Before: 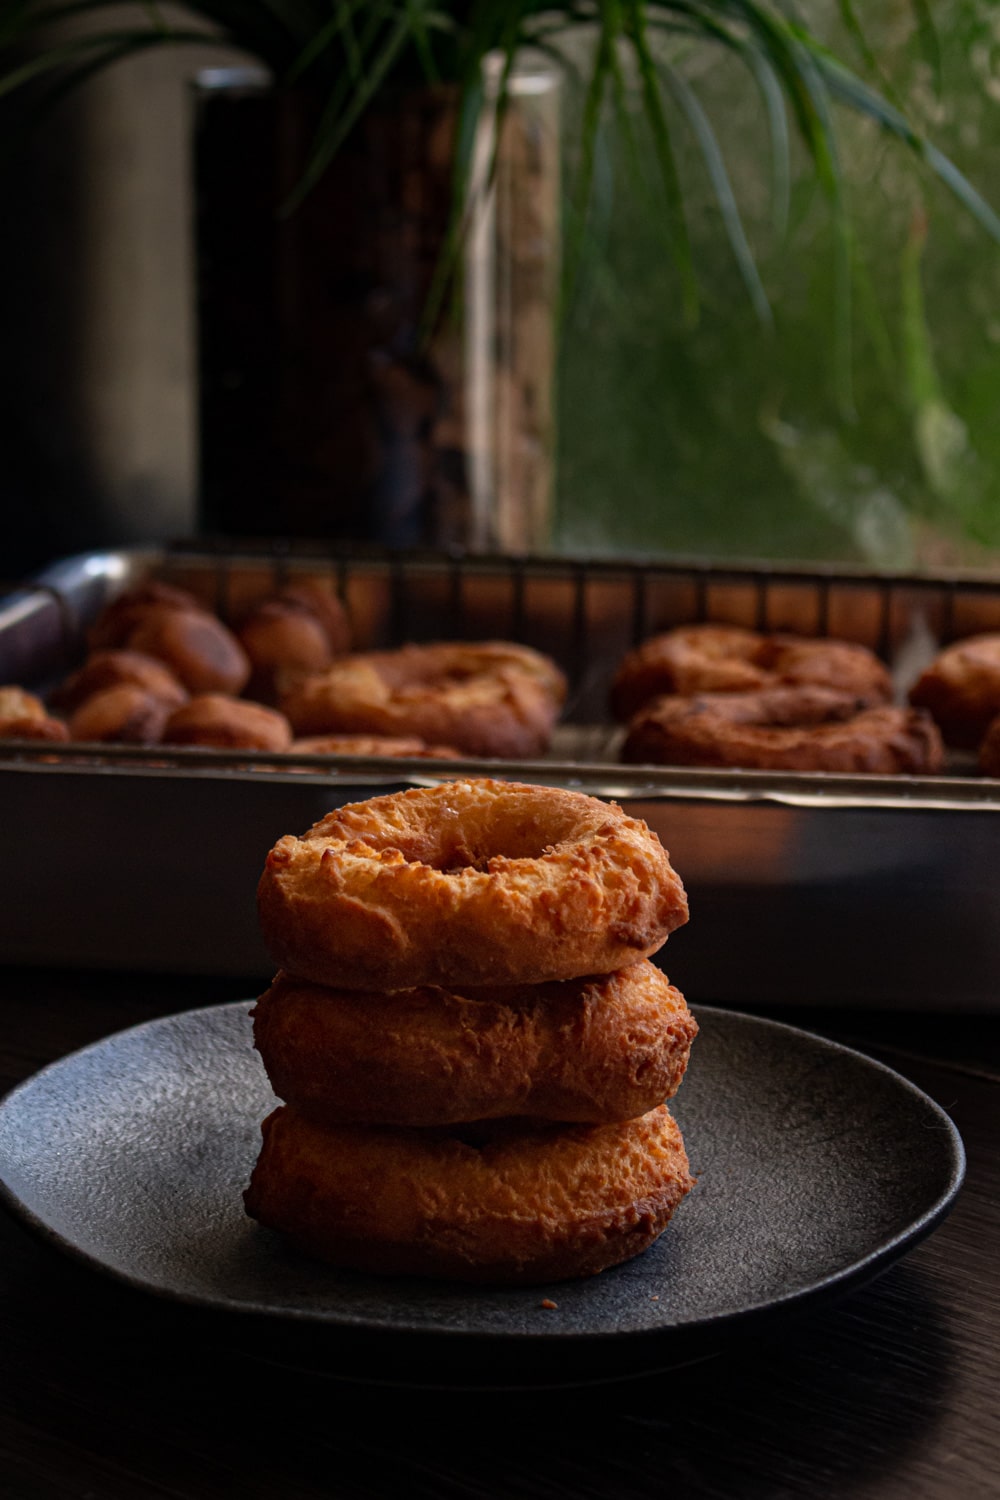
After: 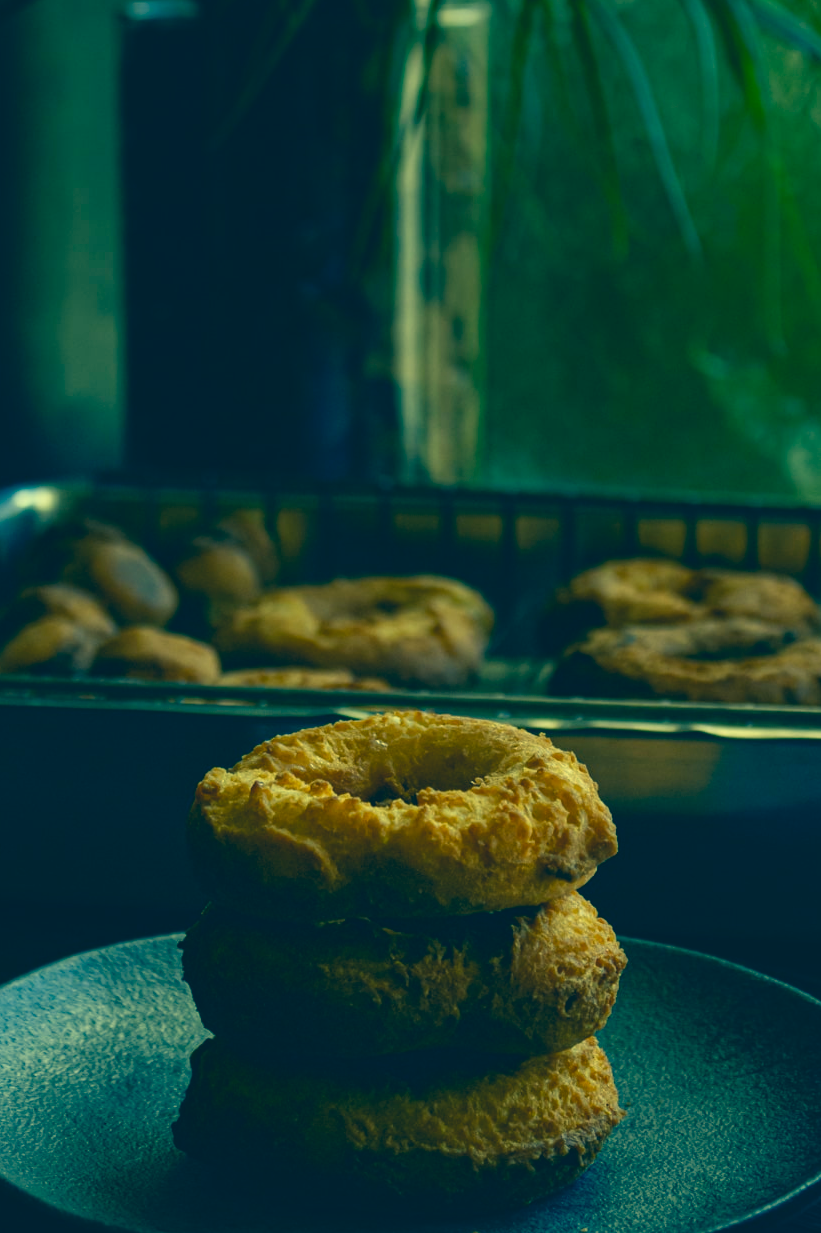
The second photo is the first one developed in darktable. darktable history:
color balance rgb: shadows lift › chroma 2%, shadows lift › hue 250°, power › hue 326.4°, highlights gain › chroma 2%, highlights gain › hue 64.8°, global offset › luminance 0.5%, global offset › hue 58.8°, perceptual saturation grading › highlights -25%, perceptual saturation grading › shadows 30%, global vibrance 15%
white balance: emerald 1
color correction: highlights a* -15.58, highlights b* 40, shadows a* -40, shadows b* -26.18
crop and rotate: left 7.196%, top 4.574%, right 10.605%, bottom 13.178%
